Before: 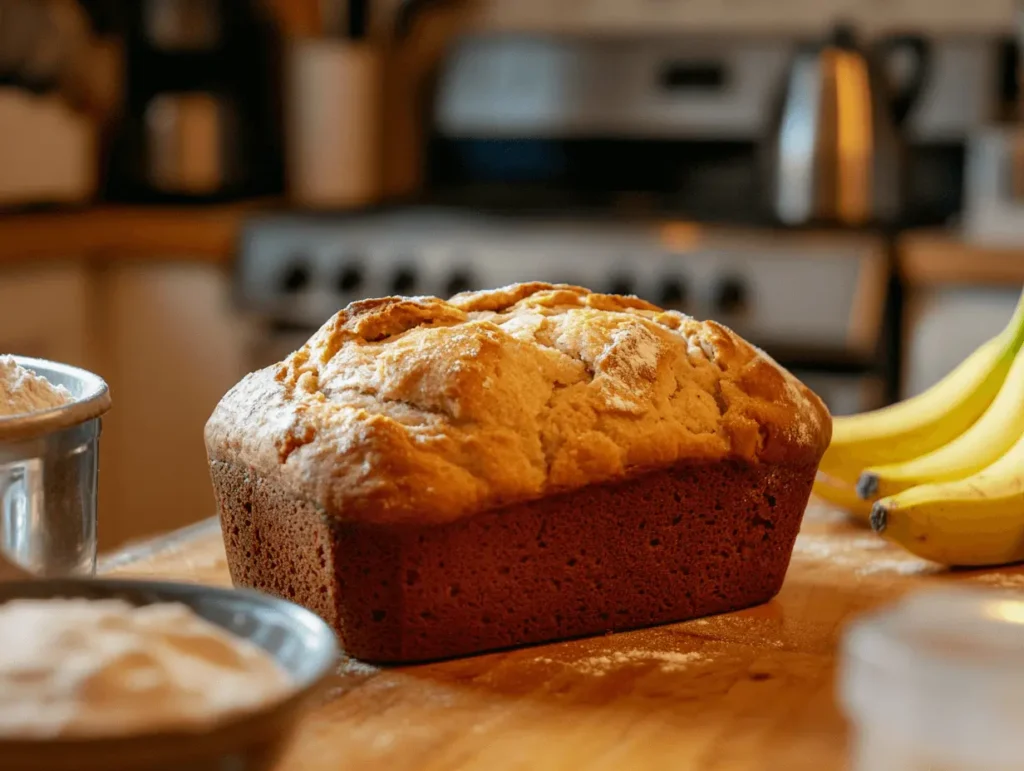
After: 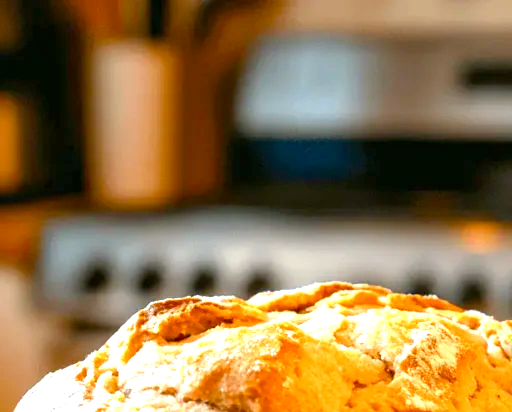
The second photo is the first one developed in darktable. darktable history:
exposure: exposure 1.16 EV, compensate exposure bias true, compensate highlight preservation false
crop: left 19.556%, right 30.401%, bottom 46.458%
color balance rgb: perceptual saturation grading › global saturation 35%, perceptual saturation grading › highlights -30%, perceptual saturation grading › shadows 35%, perceptual brilliance grading › global brilliance 3%, perceptual brilliance grading › highlights -3%, perceptual brilliance grading › shadows 3%
